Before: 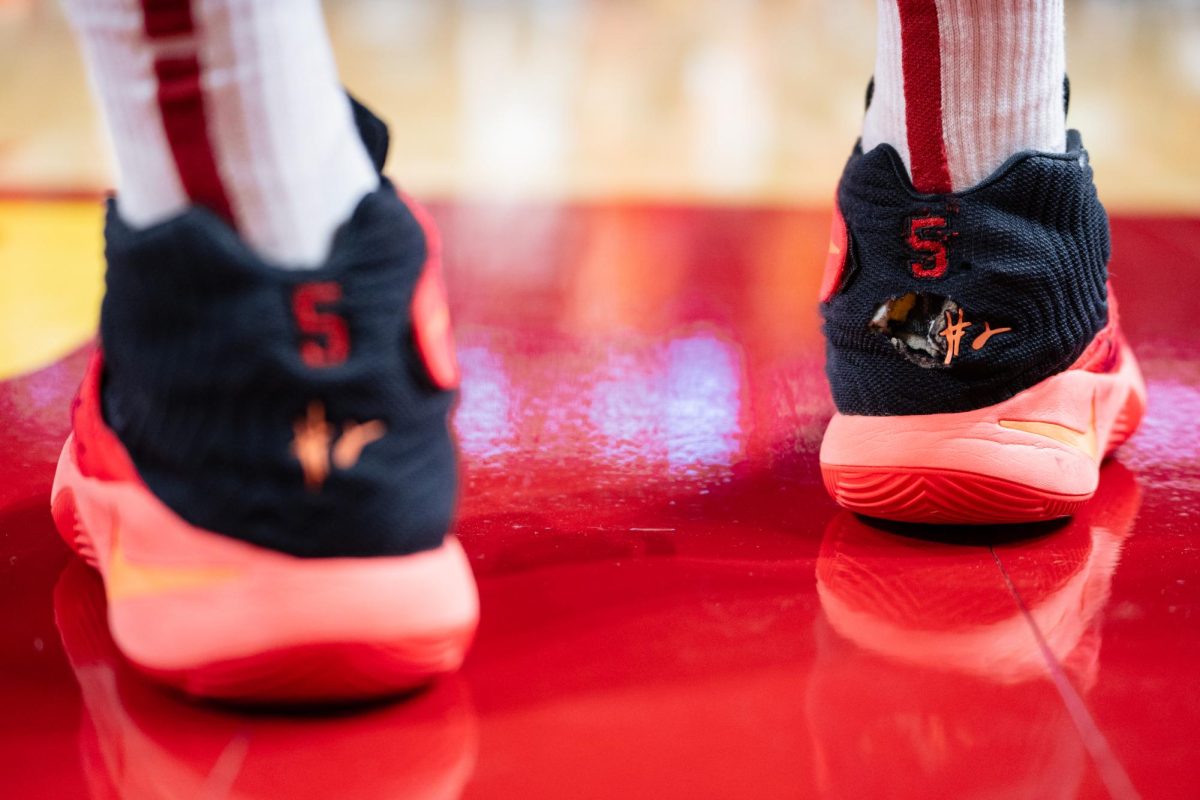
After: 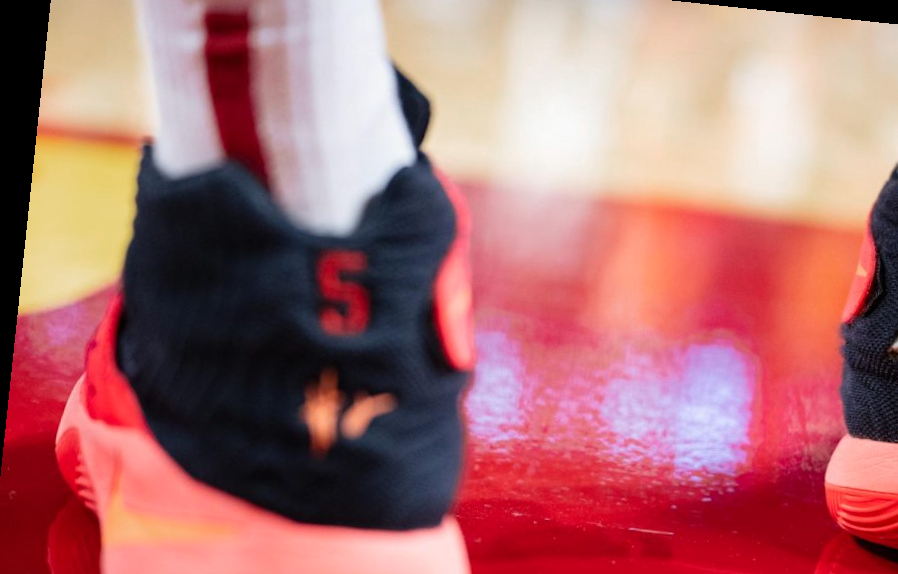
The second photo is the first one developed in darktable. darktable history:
crop and rotate: angle -6.04°, left 2.041%, top 7.021%, right 27.65%, bottom 30.655%
color zones: curves: ch0 [(0, 0.5) (0.143, 0.5) (0.286, 0.456) (0.429, 0.5) (0.571, 0.5) (0.714, 0.5) (0.857, 0.5) (1, 0.5)]; ch1 [(0, 0.5) (0.143, 0.5) (0.286, 0.422) (0.429, 0.5) (0.571, 0.5) (0.714, 0.5) (0.857, 0.5) (1, 0.5)]
